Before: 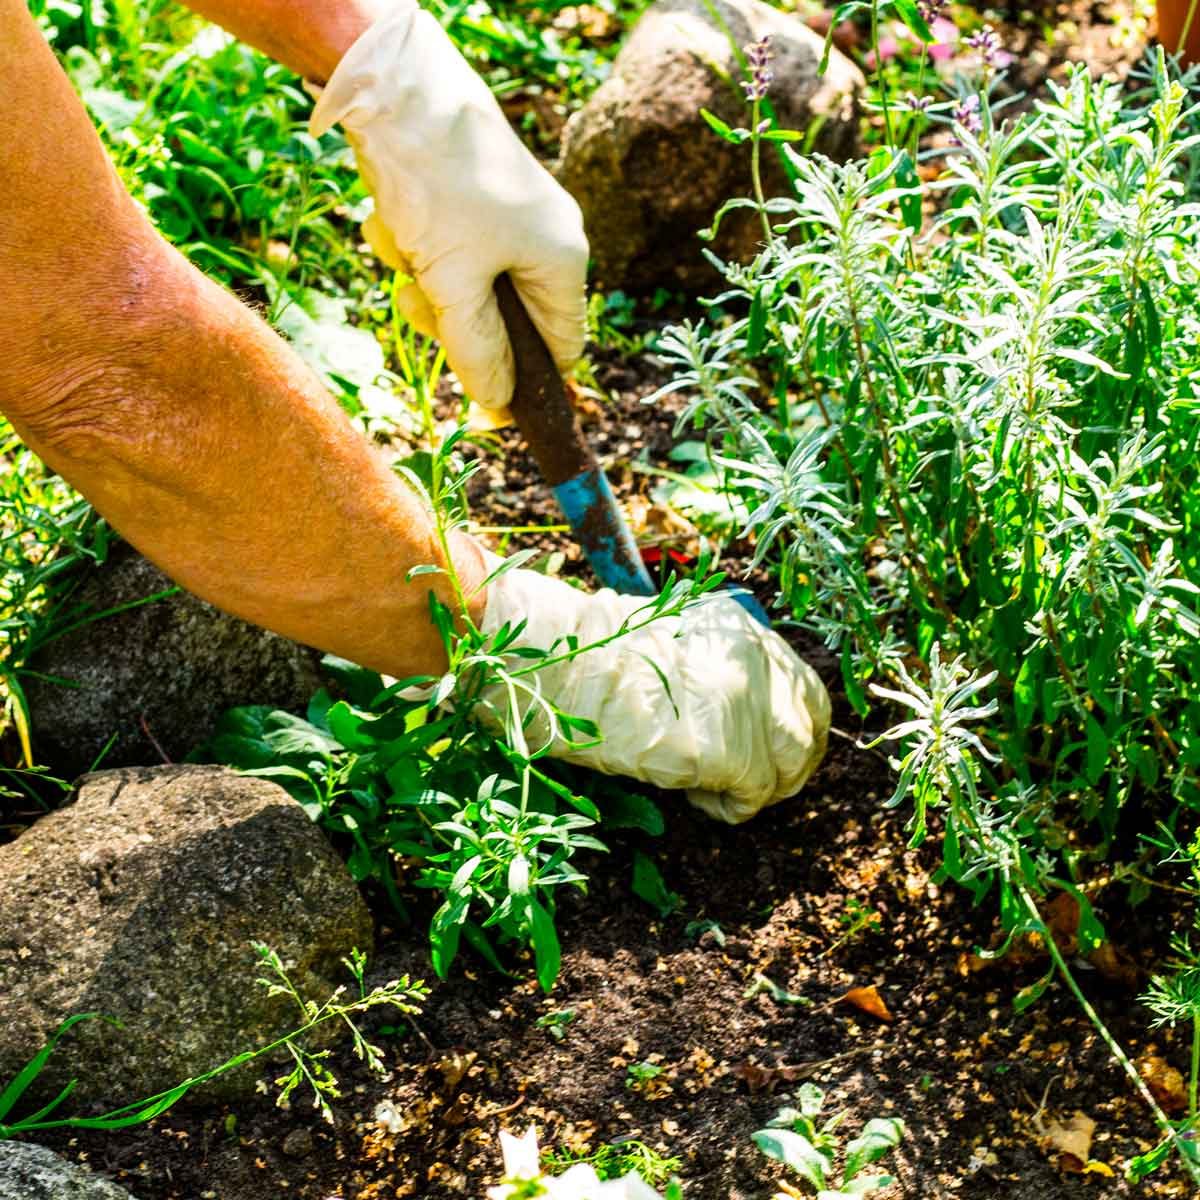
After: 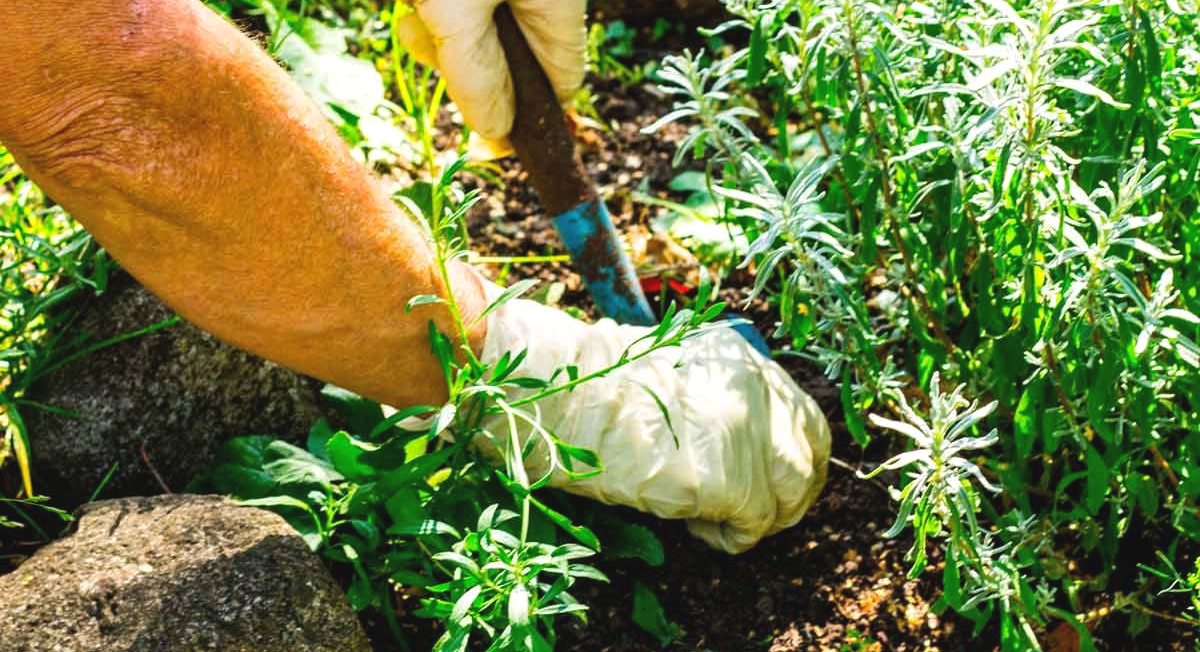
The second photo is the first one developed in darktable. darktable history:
exposure: black level correction -0.004, exposure 0.058 EV, compensate highlight preservation false
crop and rotate: top 22.553%, bottom 23.113%
shadows and highlights: shadows 25.46, highlights -23.21
